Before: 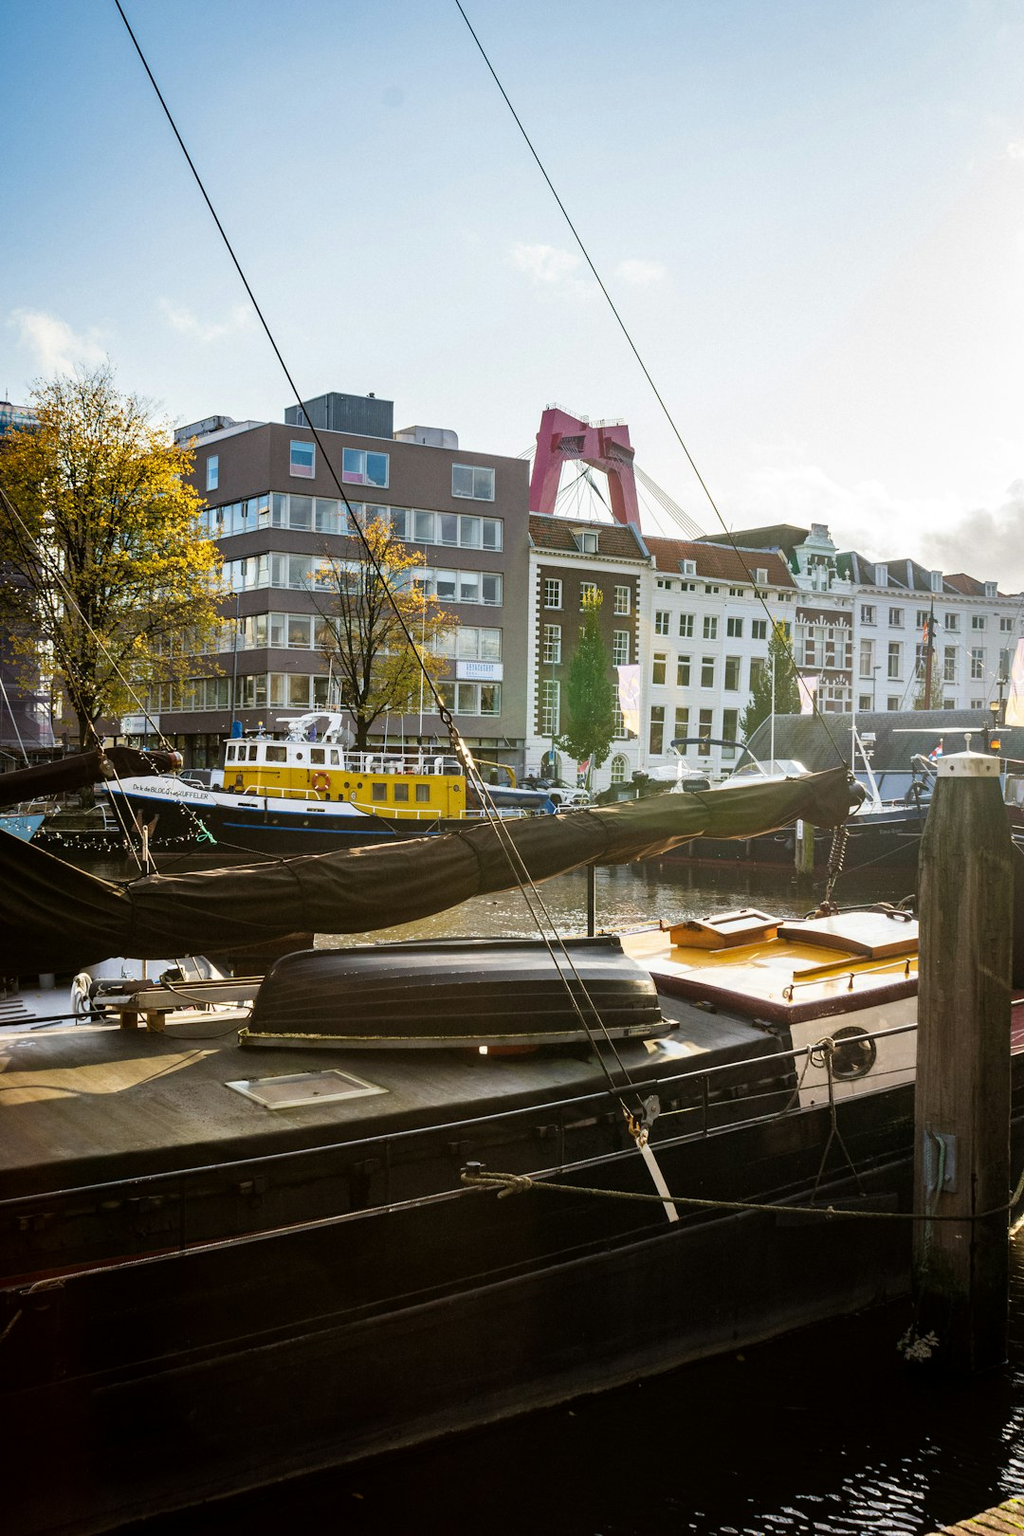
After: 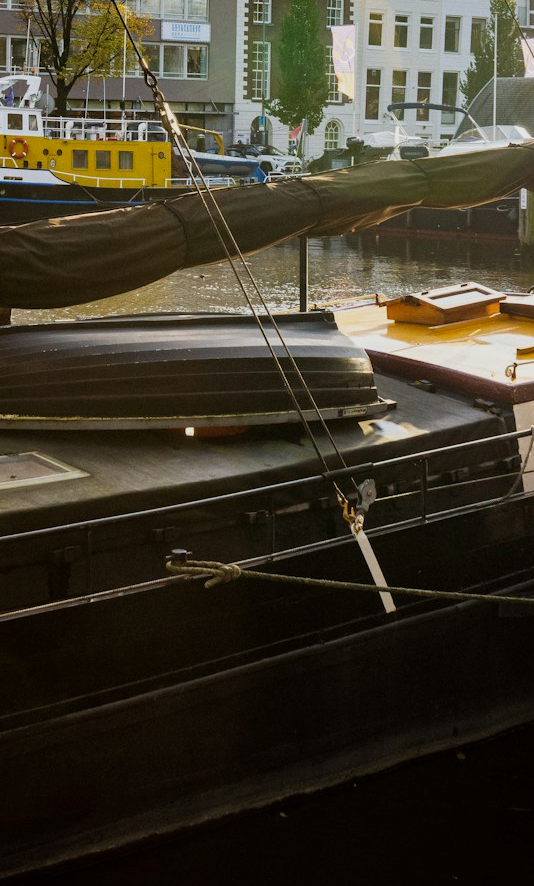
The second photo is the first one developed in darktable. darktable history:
shadows and highlights: radius 121.13, shadows 21.4, white point adjustment -9.72, highlights -14.39, soften with gaussian
crop: left 29.672%, top 41.786%, right 20.851%, bottom 3.487%
